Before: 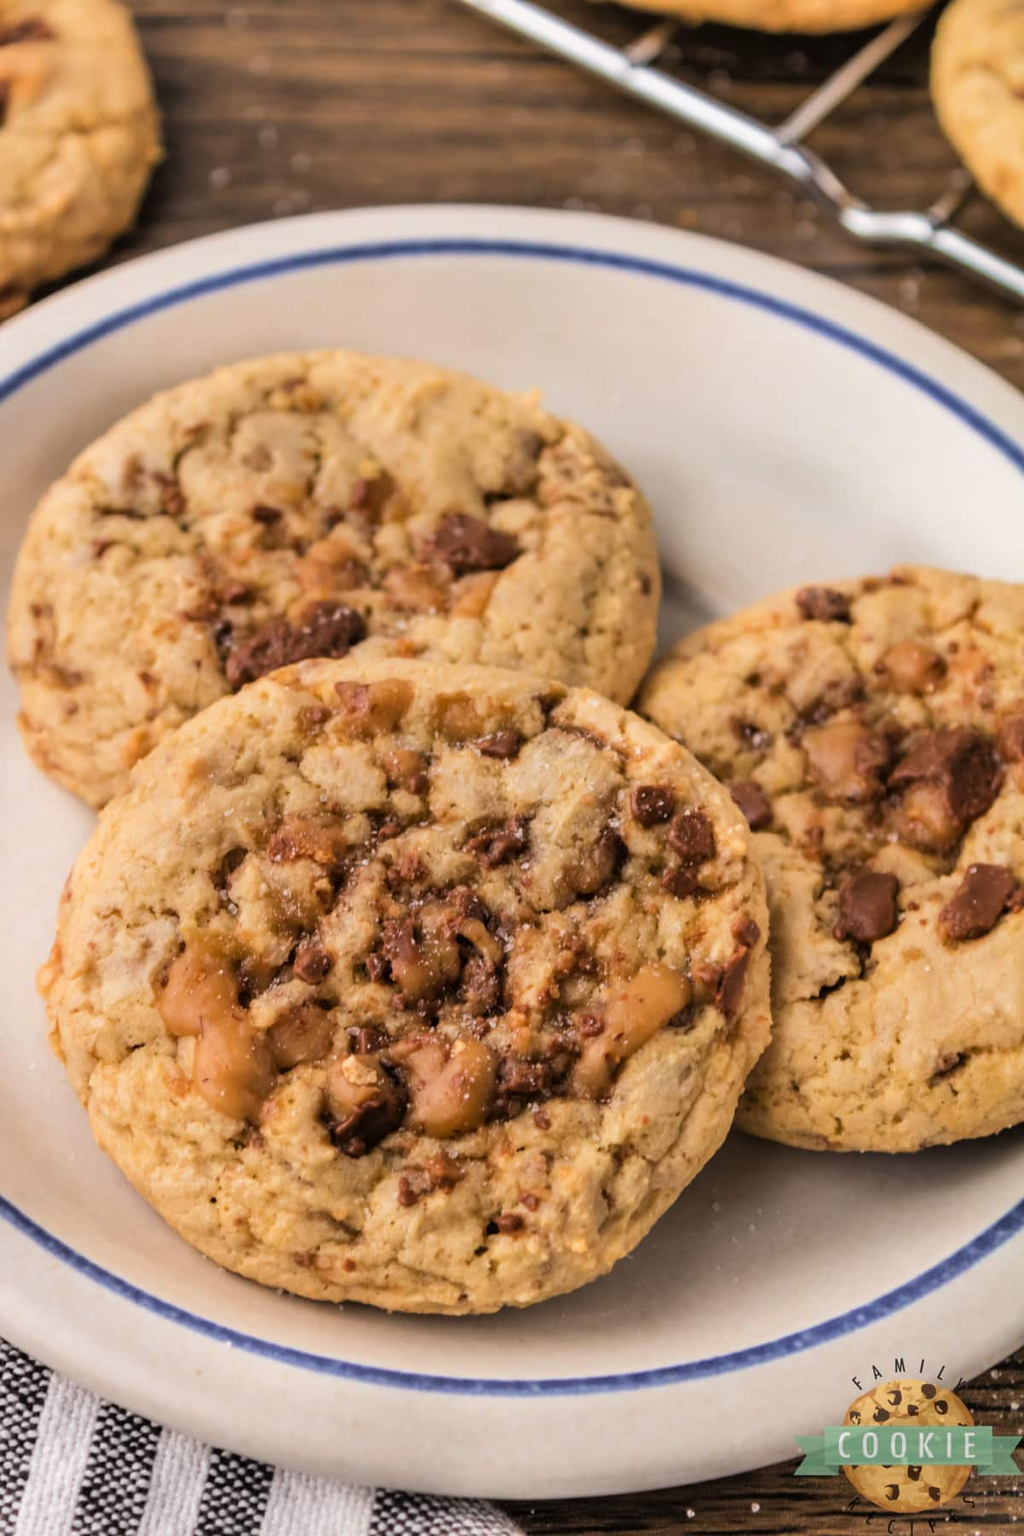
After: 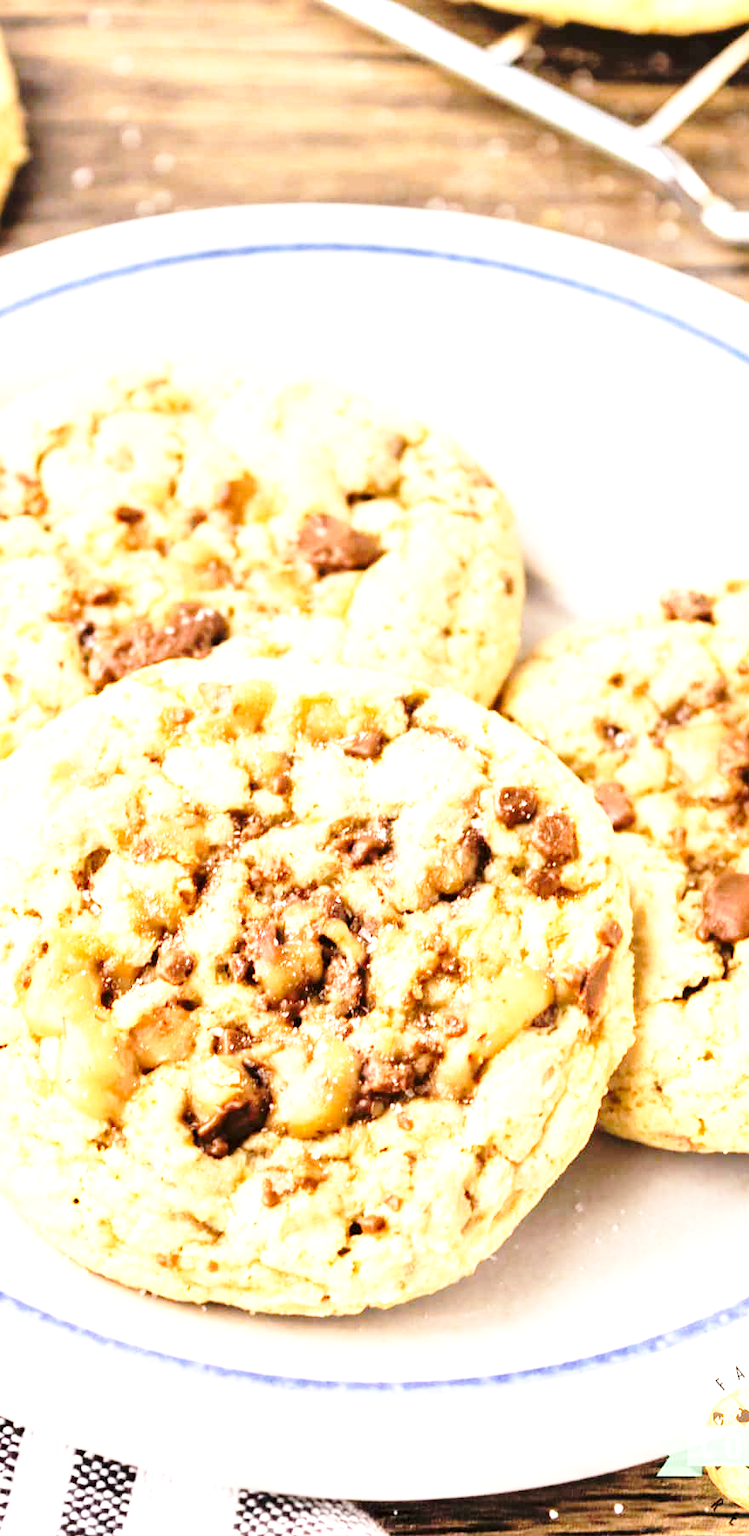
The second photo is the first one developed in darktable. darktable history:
base curve: curves: ch0 [(0, 0) (0.036, 0.037) (0.121, 0.228) (0.46, 0.76) (0.859, 0.983) (1, 1)], preserve colors none
crop: left 13.443%, right 13.31%
exposure: black level correction 0.001, exposure 1.822 EV, compensate exposure bias true, compensate highlight preservation false
